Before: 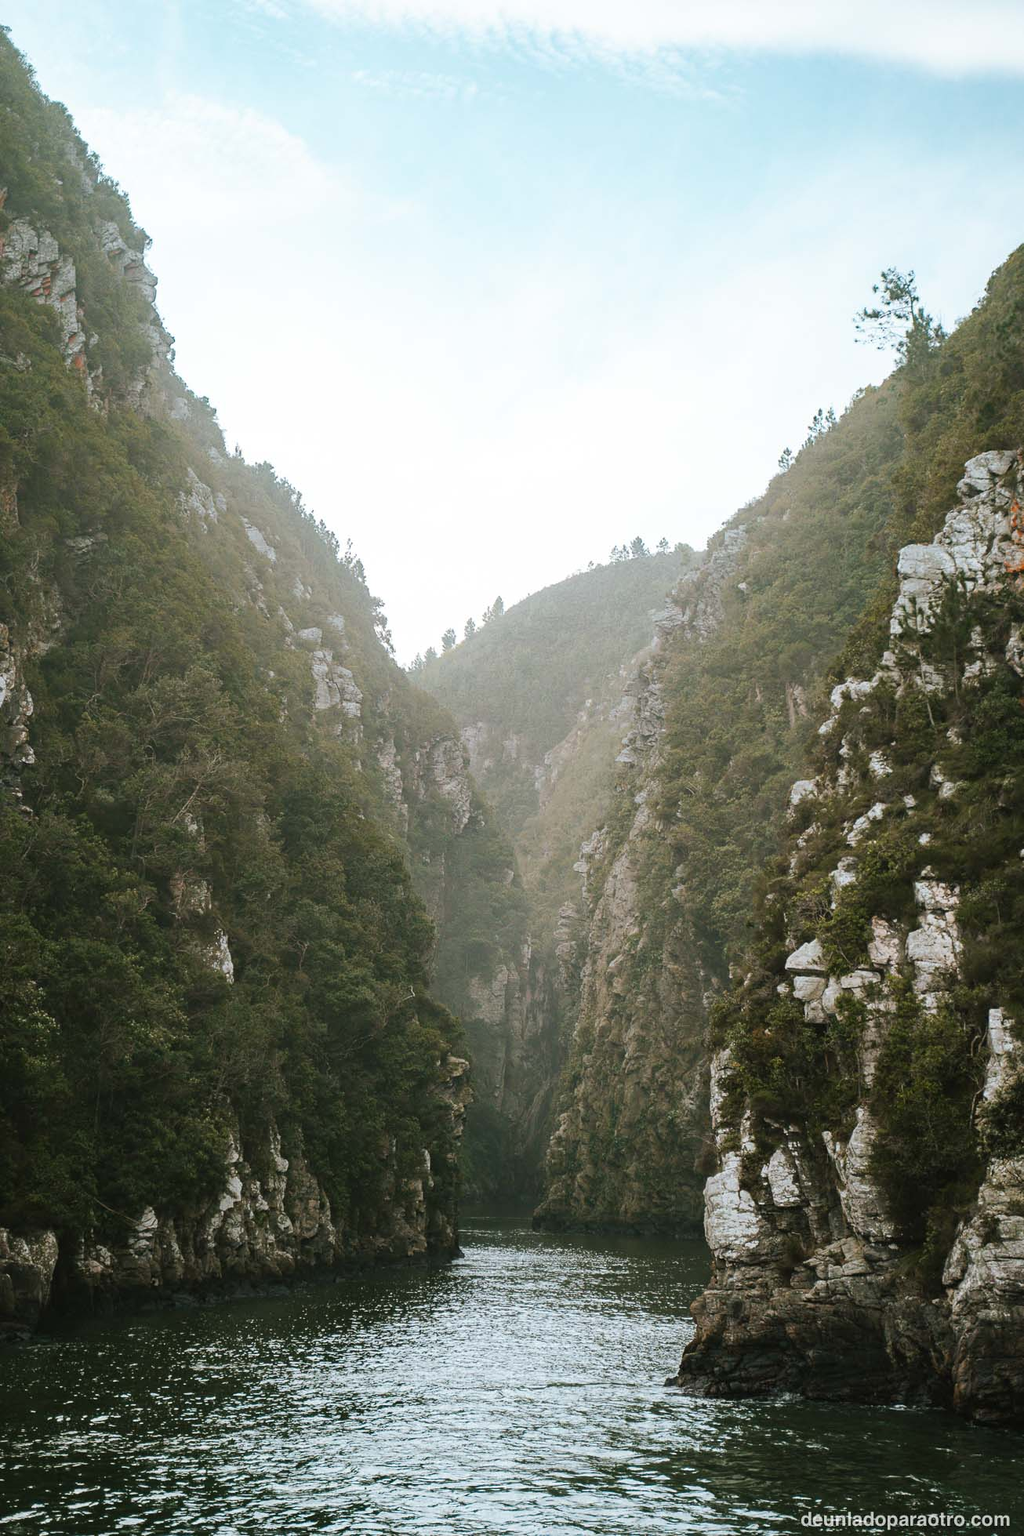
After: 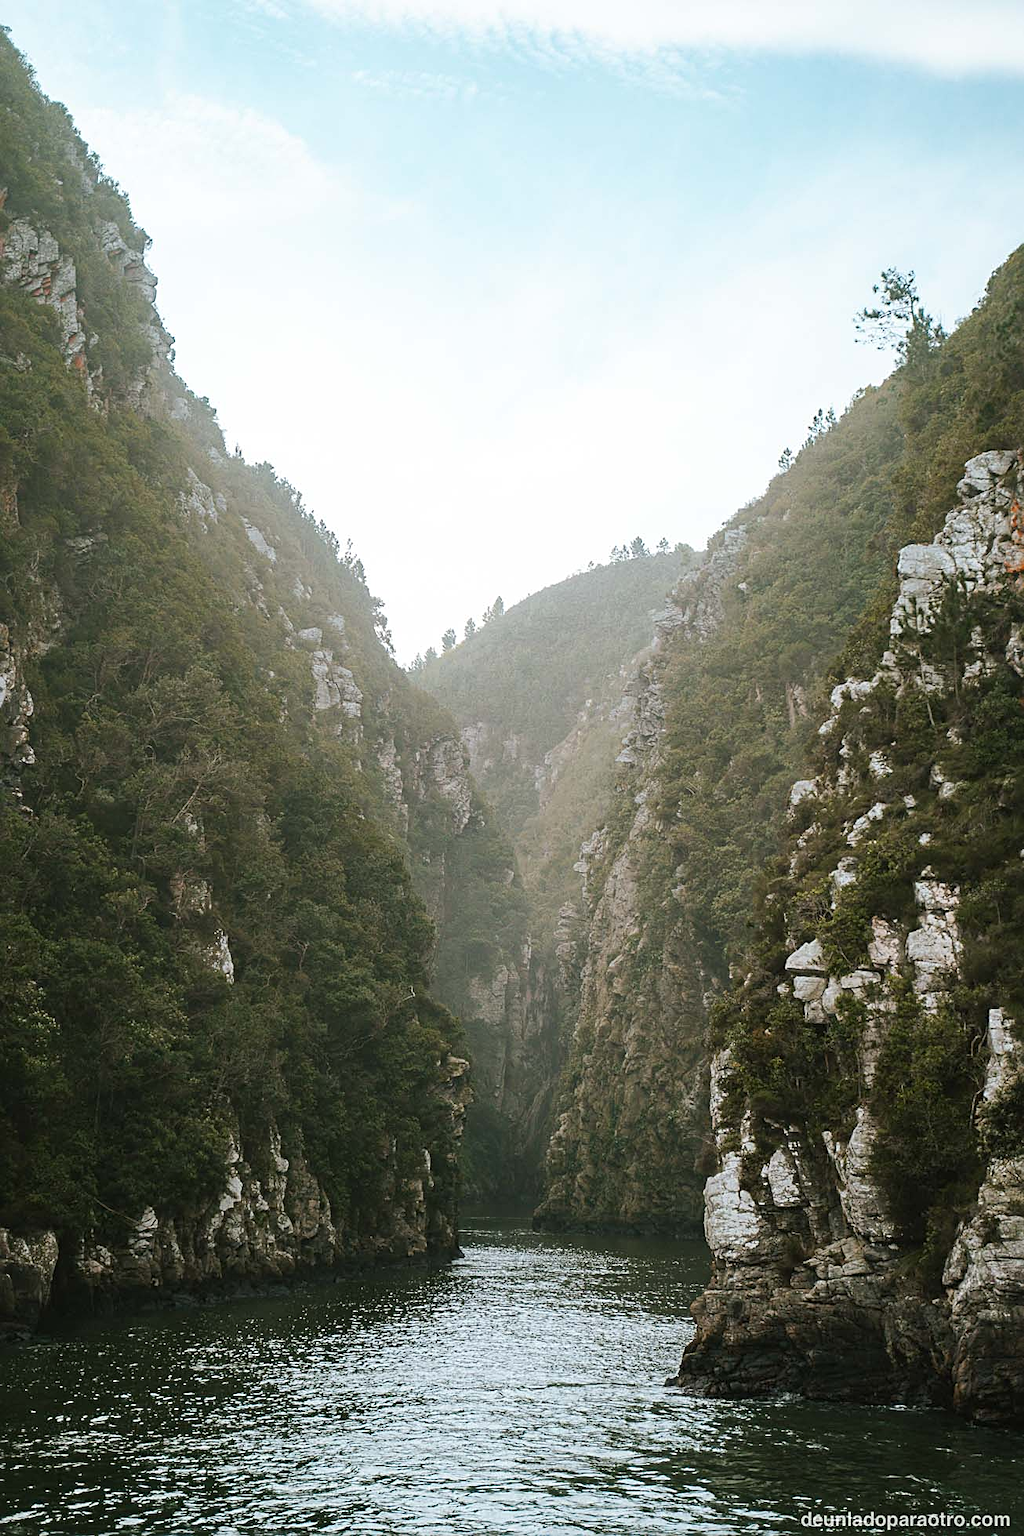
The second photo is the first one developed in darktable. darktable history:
sharpen: radius 2.157, amount 0.387, threshold 0.173
